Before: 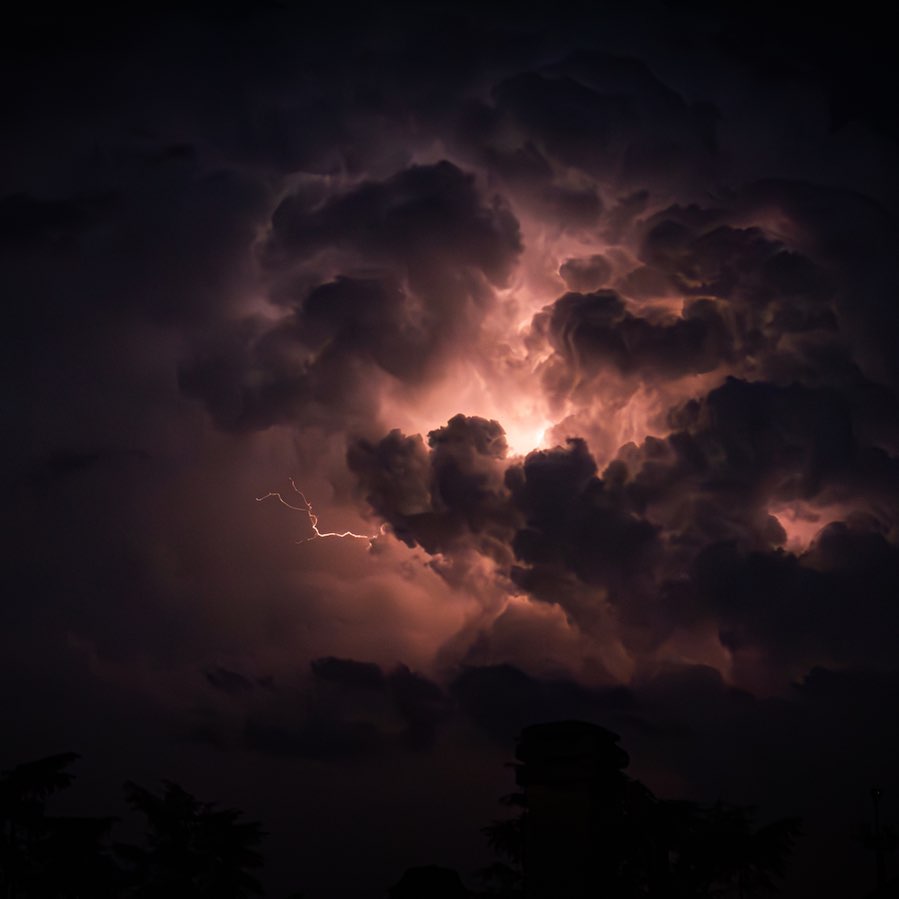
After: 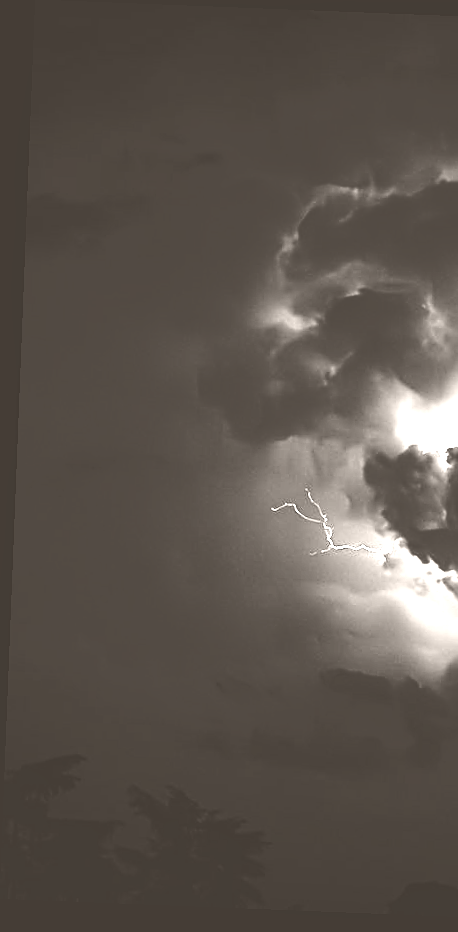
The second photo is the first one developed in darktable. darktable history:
crop and rotate: left 0%, top 0%, right 50.845%
colorize: hue 34.49°, saturation 35.33%, source mix 100%, lightness 55%, version 1
exposure: black level correction 0.005, exposure 0.417 EV, compensate highlight preservation false
sharpen: on, module defaults
rgb curve: curves: ch0 [(0, 0) (0.21, 0.15) (0.24, 0.21) (0.5, 0.75) (0.75, 0.96) (0.89, 0.99) (1, 1)]; ch1 [(0, 0.02) (0.21, 0.13) (0.25, 0.2) (0.5, 0.67) (0.75, 0.9) (0.89, 0.97) (1, 1)]; ch2 [(0, 0.02) (0.21, 0.13) (0.25, 0.2) (0.5, 0.67) (0.75, 0.9) (0.89, 0.97) (1, 1)], compensate middle gray true
tone equalizer: on, module defaults
rotate and perspective: rotation 2.27°, automatic cropping off
